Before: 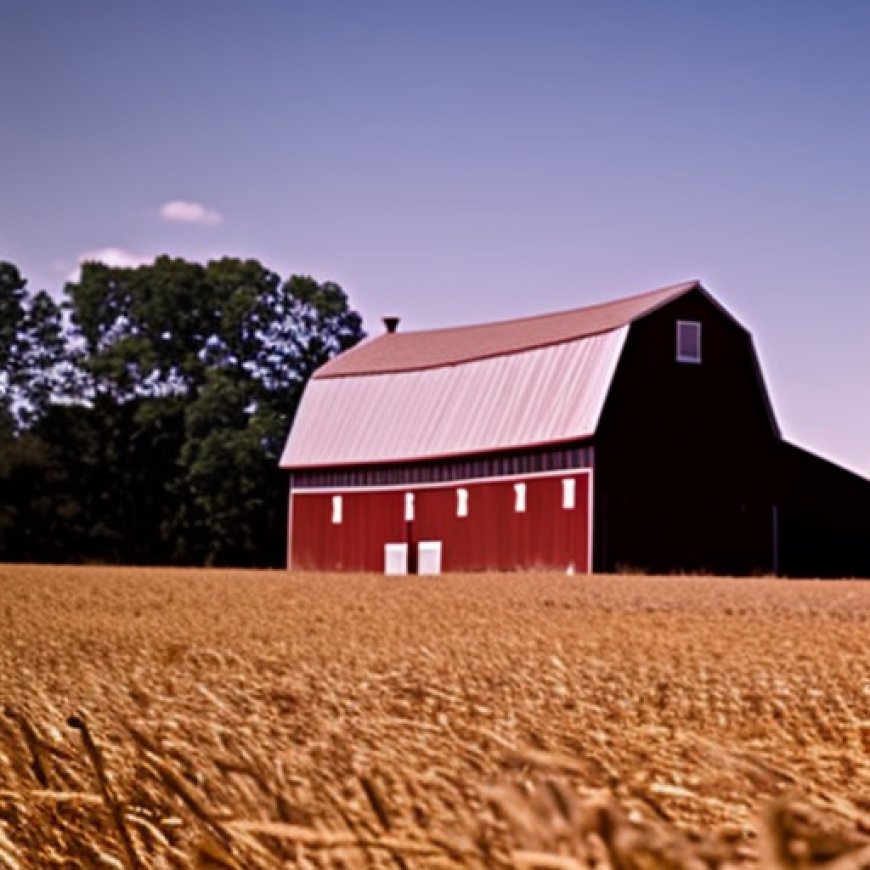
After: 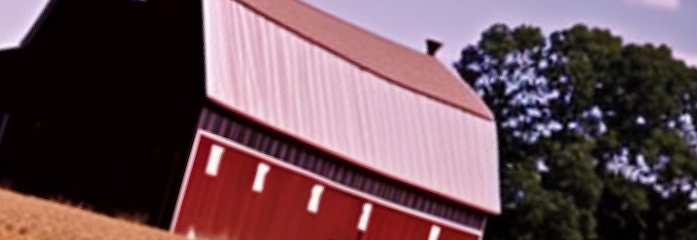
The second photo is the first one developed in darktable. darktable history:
crop and rotate: angle 16.12°, top 30.835%, bottom 35.653%
rotate and perspective: lens shift (horizontal) -0.055, automatic cropping off
